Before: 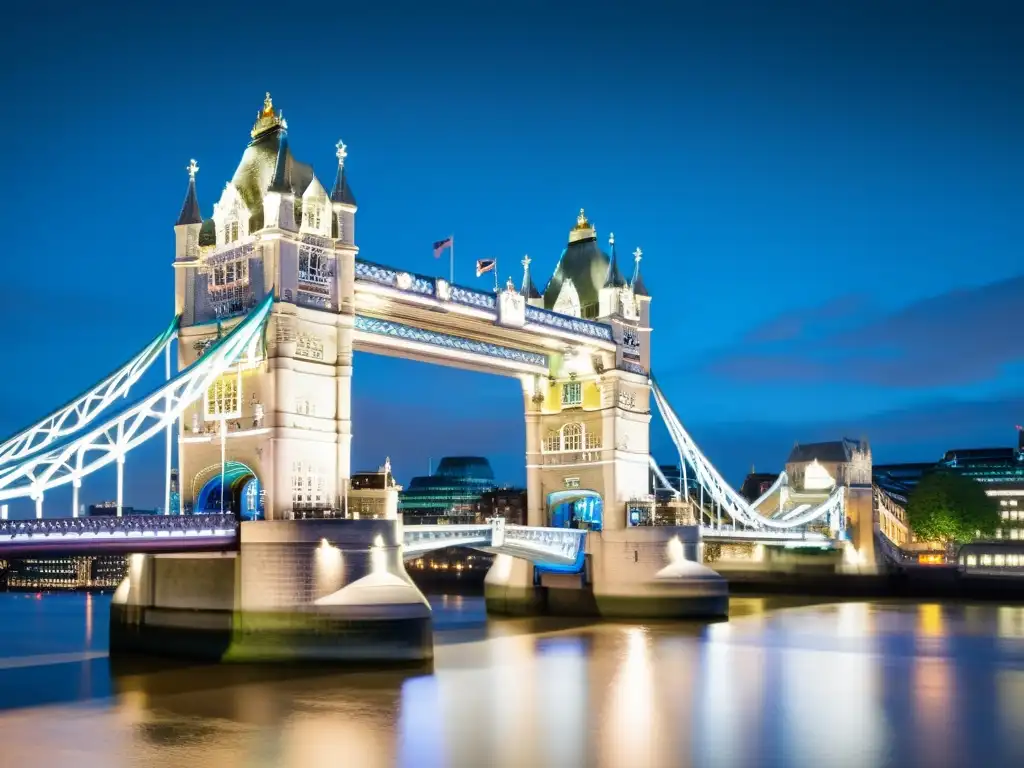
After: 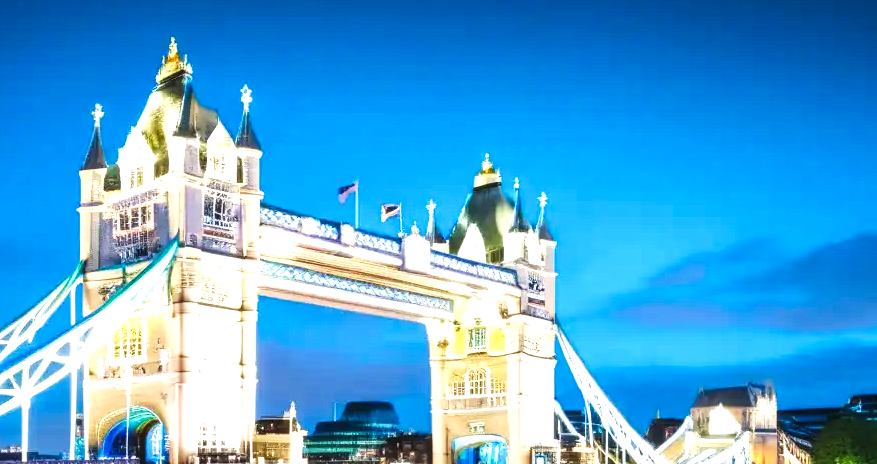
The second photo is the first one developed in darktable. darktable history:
local contrast: on, module defaults
exposure: black level correction 0, exposure 0.95 EV, compensate exposure bias true, compensate highlight preservation false
tone curve: curves: ch0 [(0, 0) (0.003, 0.003) (0.011, 0.012) (0.025, 0.024) (0.044, 0.039) (0.069, 0.052) (0.1, 0.072) (0.136, 0.097) (0.177, 0.128) (0.224, 0.168) (0.277, 0.217) (0.335, 0.276) (0.399, 0.345) (0.468, 0.429) (0.543, 0.524) (0.623, 0.628) (0.709, 0.732) (0.801, 0.829) (0.898, 0.919) (1, 1)], preserve colors none
crop and rotate: left 9.345%, top 7.22%, right 4.982%, bottom 32.331%
